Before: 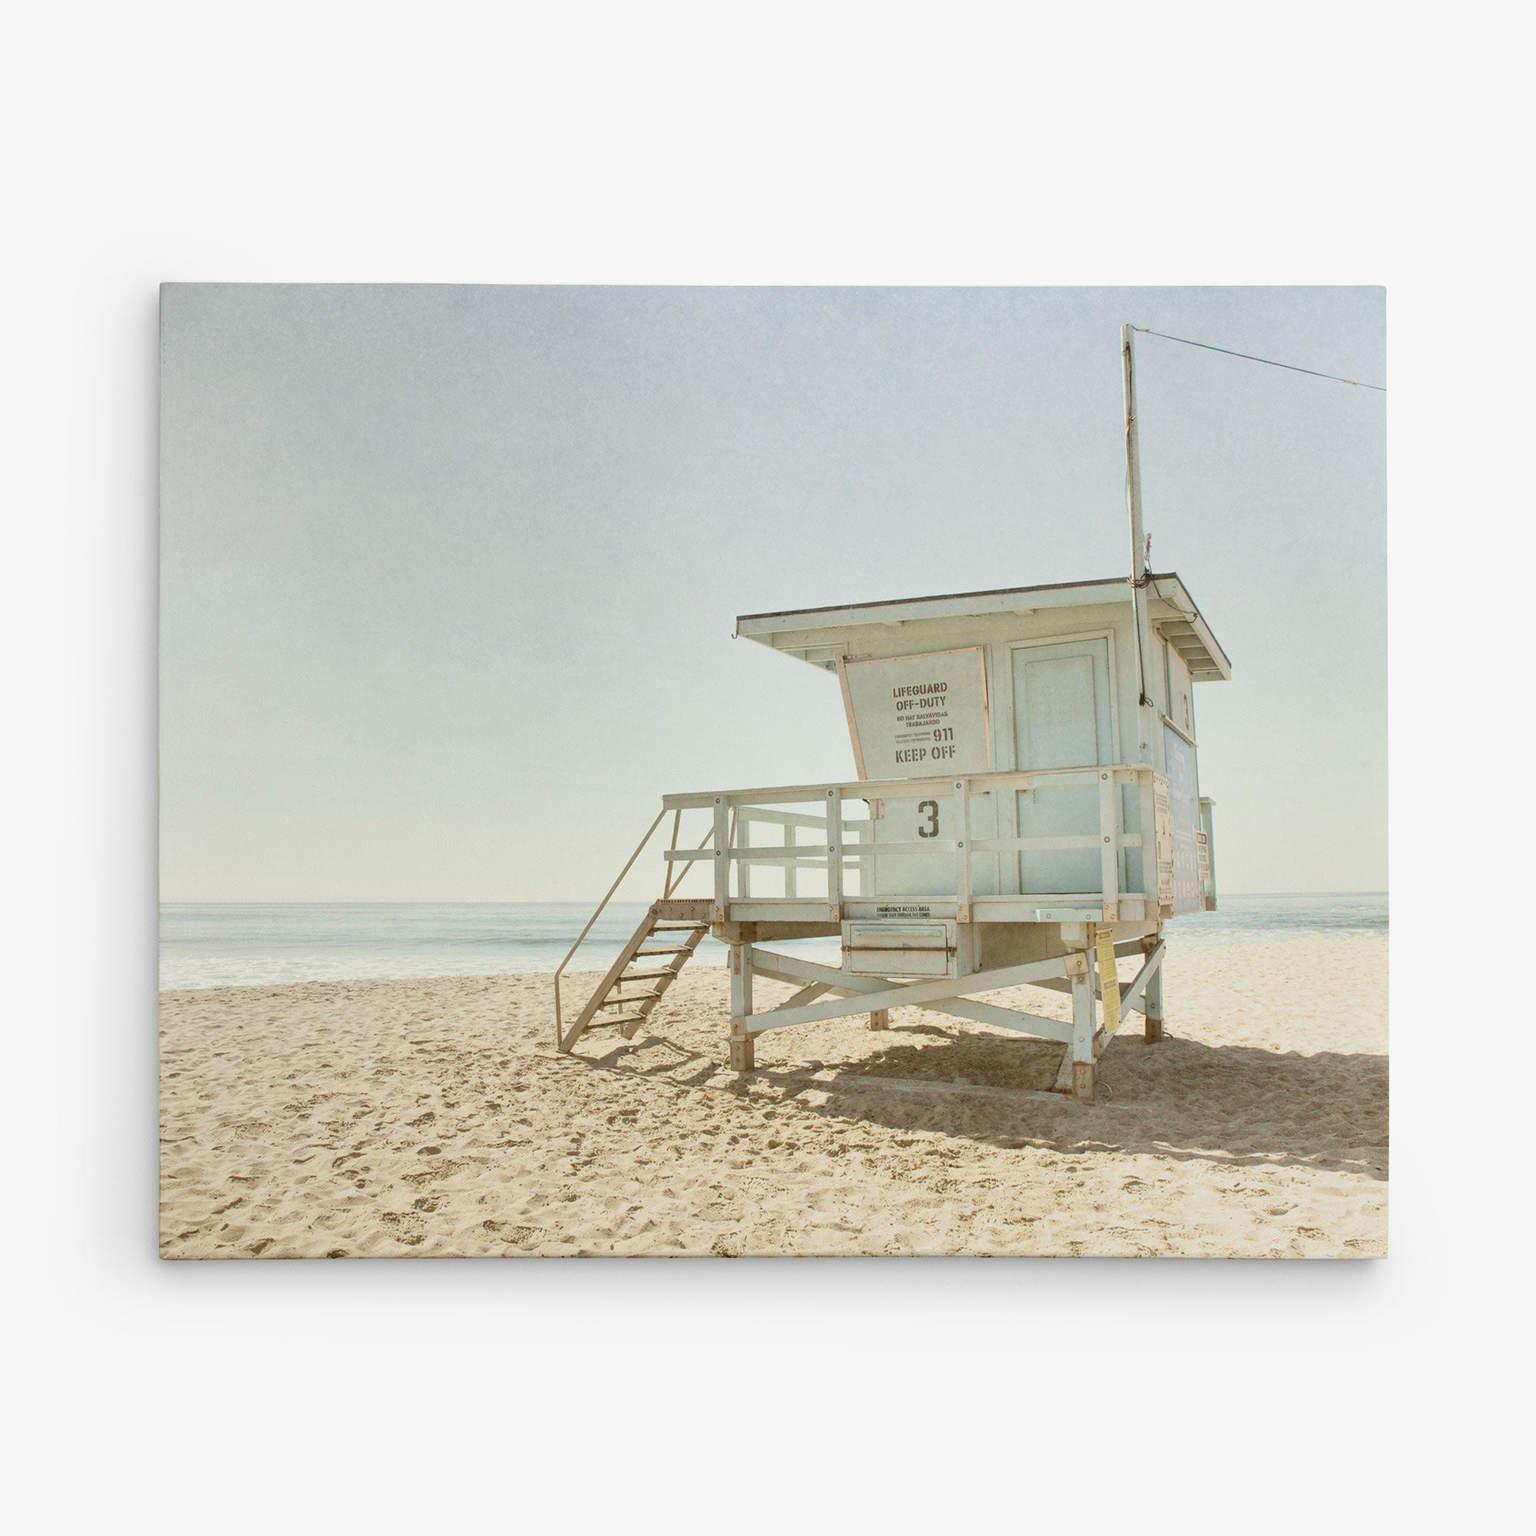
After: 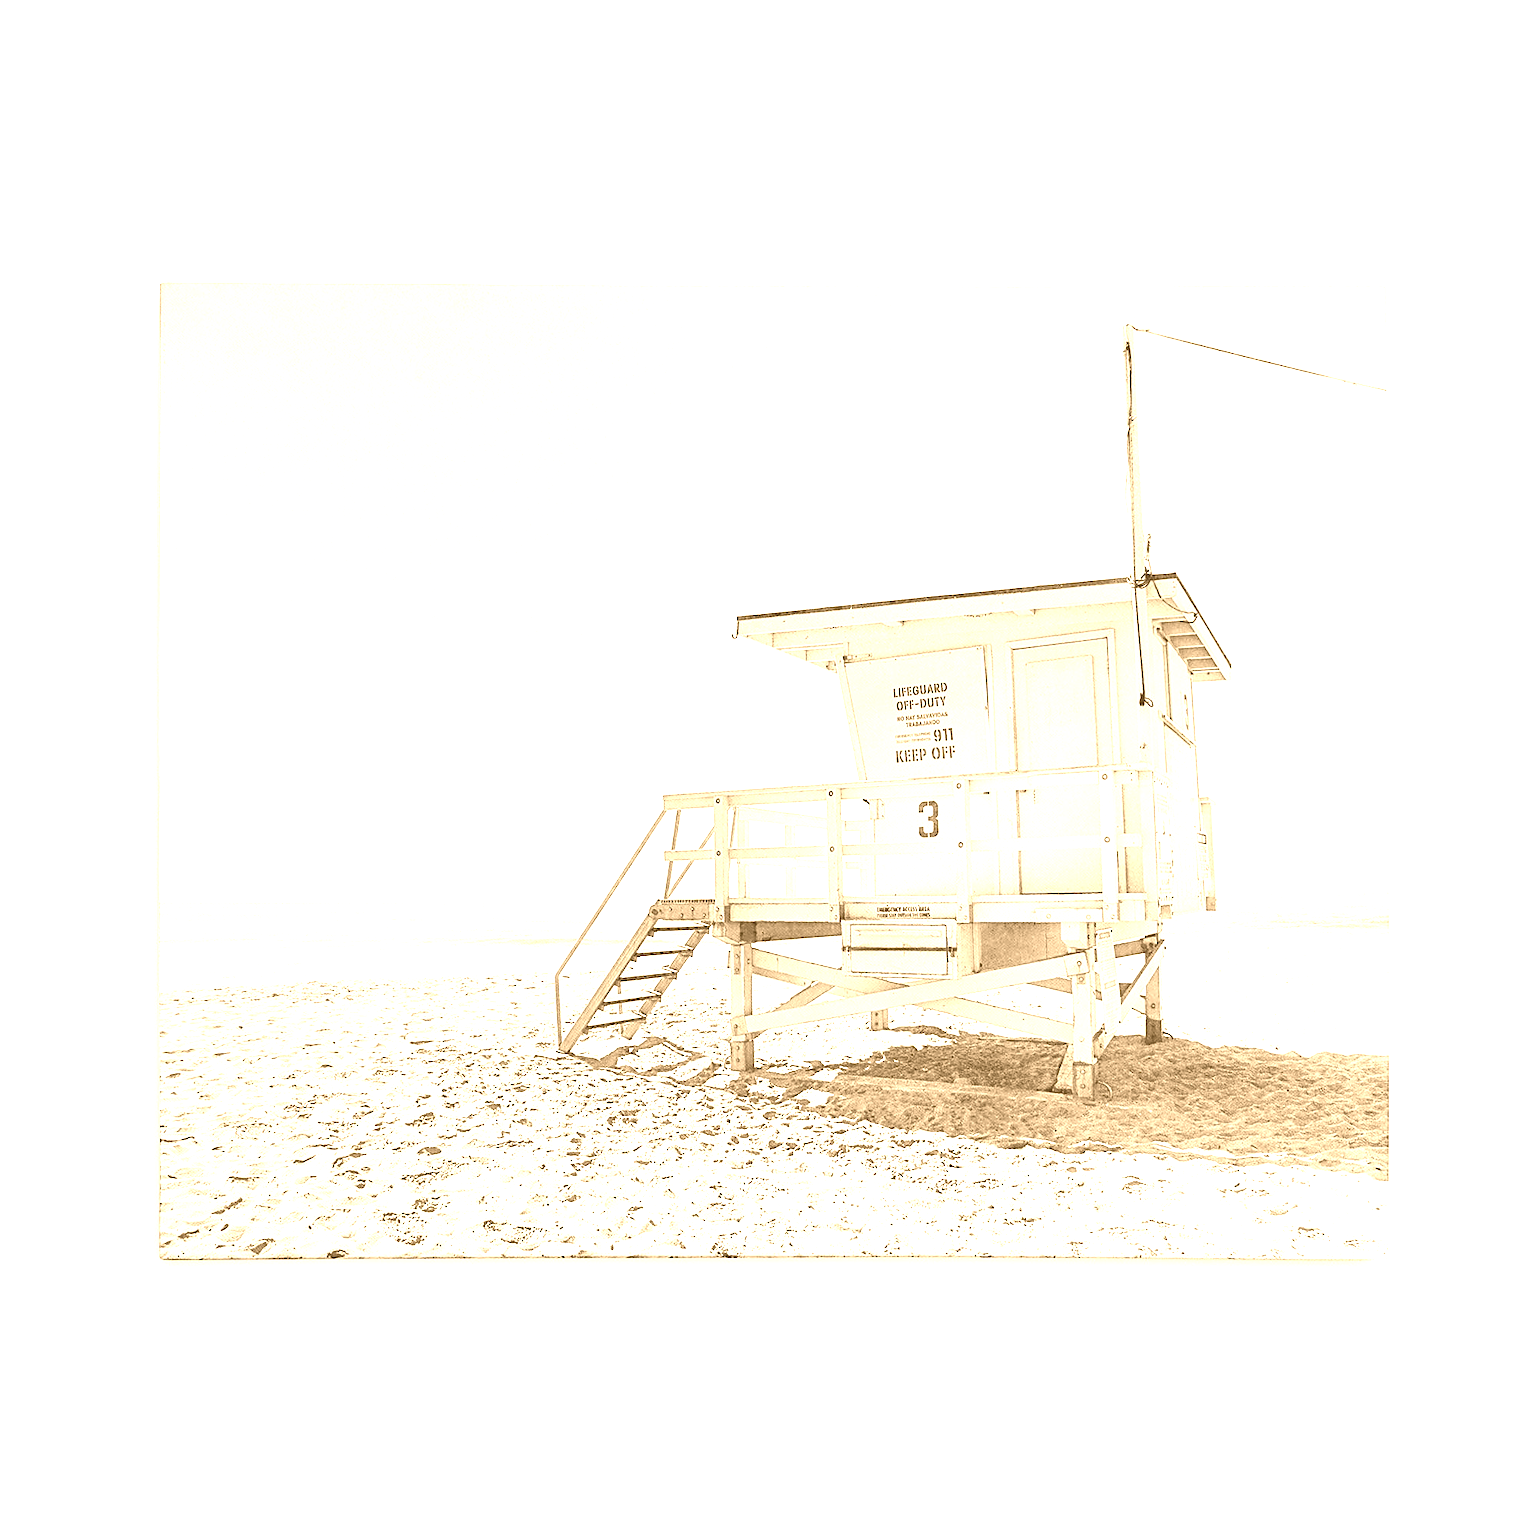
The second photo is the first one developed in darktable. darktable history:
exposure: exposure 0.669 EV, compensate highlight preservation false
sharpen: amount 1
colorize: hue 28.8°, source mix 100%
contrast brightness saturation: contrast 0.21, brightness -0.11, saturation 0.21
